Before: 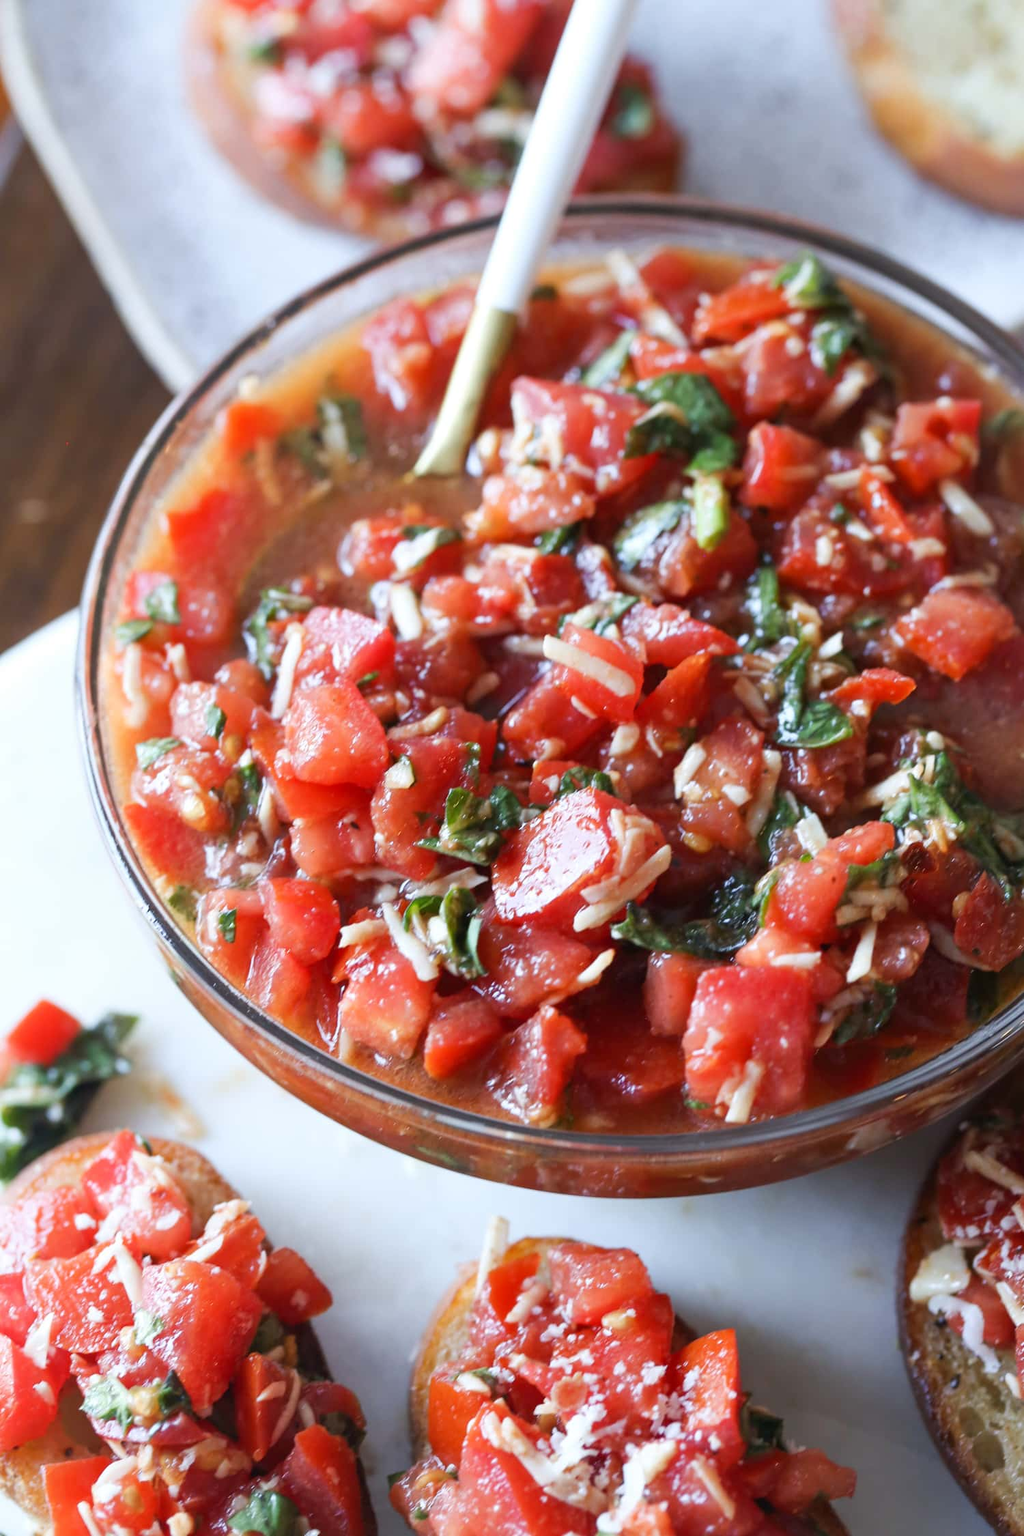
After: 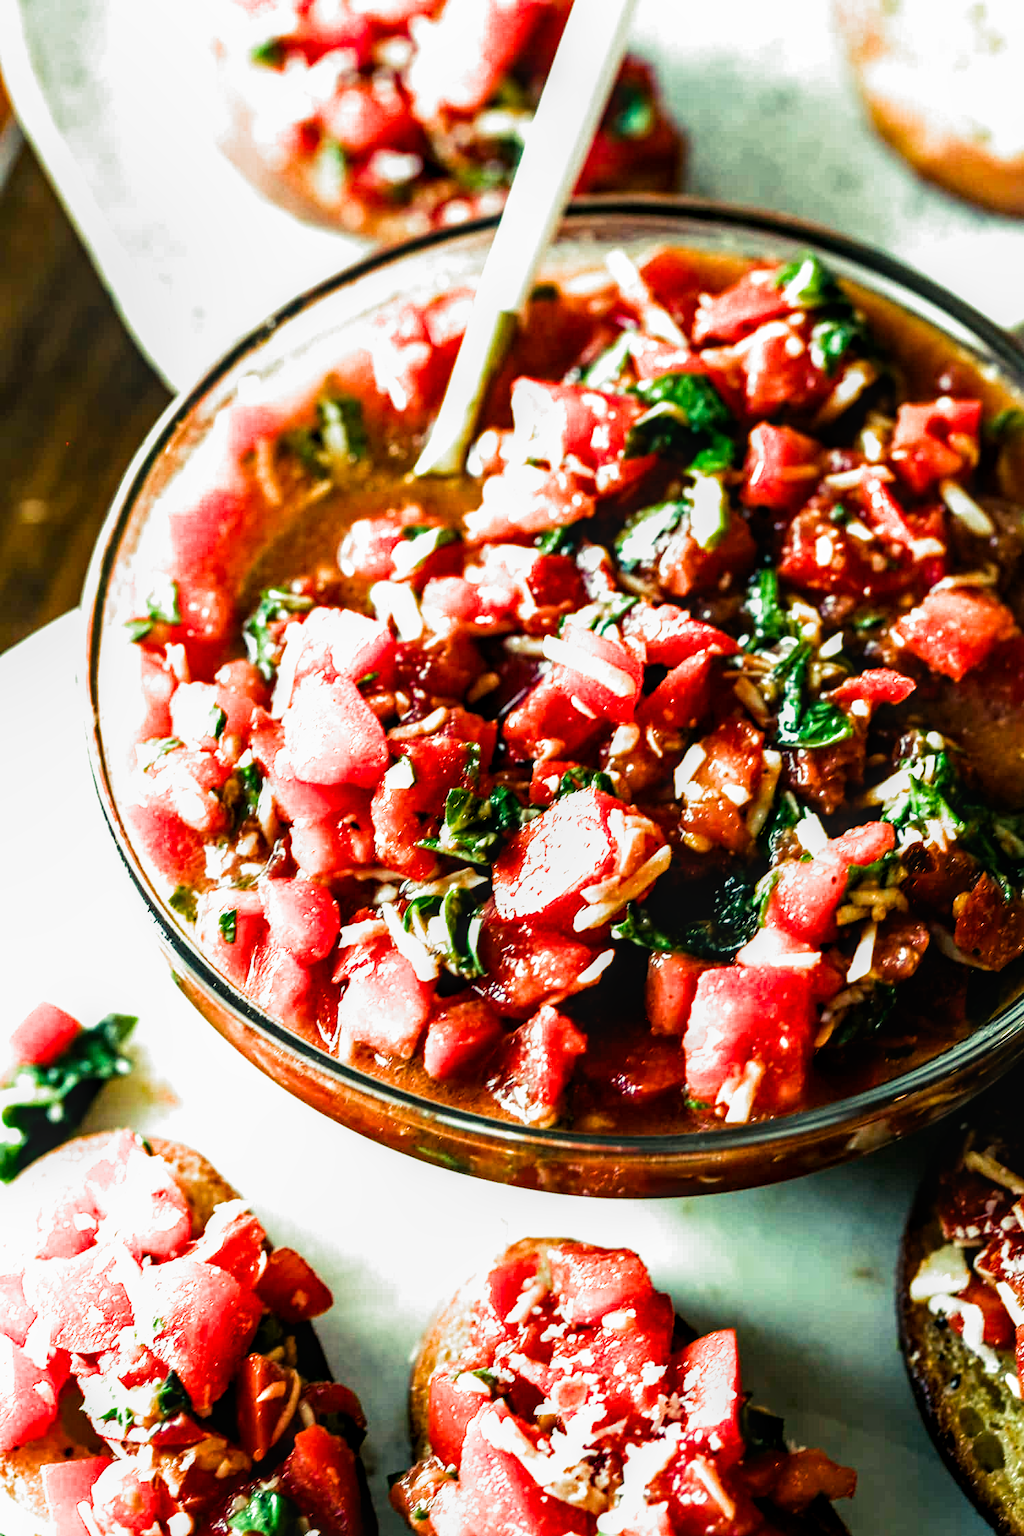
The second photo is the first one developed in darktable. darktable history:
white balance: red 1.138, green 0.996, blue 0.812
local contrast: highlights 25%, detail 130%
contrast brightness saturation: contrast 0.08, saturation 0.2
filmic rgb: black relative exposure -8.2 EV, white relative exposure 2.2 EV, threshold 3 EV, hardness 7.11, latitude 75%, contrast 1.325, highlights saturation mix -2%, shadows ↔ highlights balance 30%, preserve chrominance RGB euclidean norm, color science v5 (2021), contrast in shadows safe, contrast in highlights safe, enable highlight reconstruction true
color balance rgb: shadows lift › luminance -7.7%, shadows lift › chroma 2.13%, shadows lift › hue 165.27°, power › luminance -7.77%, power › chroma 1.1%, power › hue 215.88°, highlights gain › luminance 15.15%, highlights gain › chroma 7%, highlights gain › hue 125.57°, global offset › luminance -0.33%, global offset › chroma 0.11%, global offset › hue 165.27°, perceptual saturation grading › global saturation 24.42%, perceptual saturation grading › highlights -24.42%, perceptual saturation grading › mid-tones 24.42%, perceptual saturation grading › shadows 40%, perceptual brilliance grading › global brilliance -5%, perceptual brilliance grading › highlights 24.42%, perceptual brilliance grading › mid-tones 7%, perceptual brilliance grading › shadows -5%
haze removal: compatibility mode true, adaptive false
